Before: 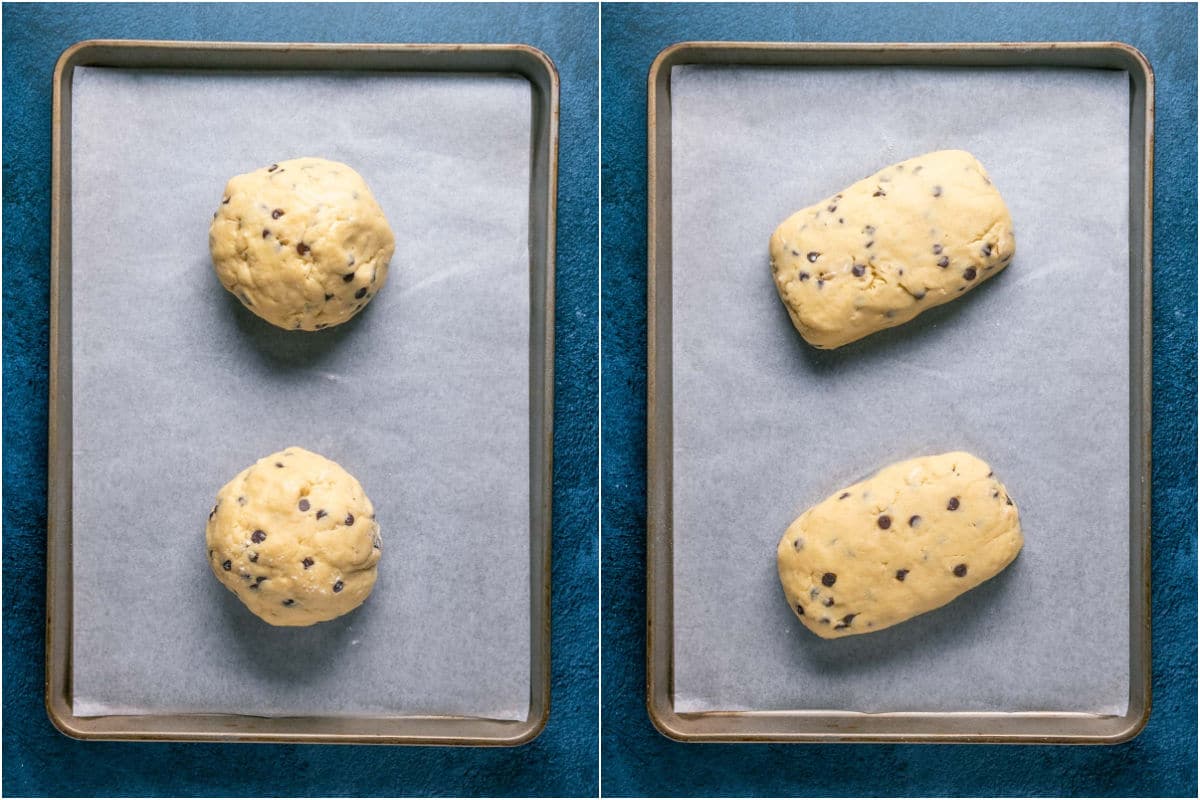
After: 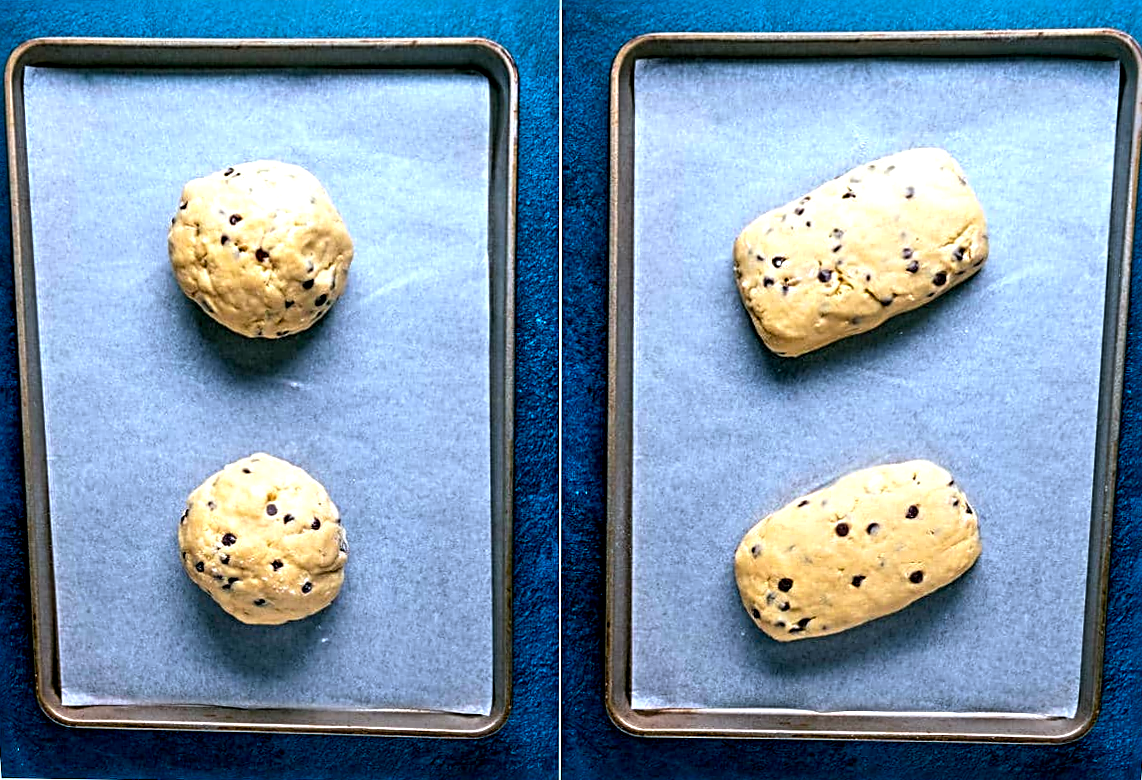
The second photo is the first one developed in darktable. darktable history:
color balance: lift [0.991, 1, 1, 1], gamma [0.996, 1, 1, 1], input saturation 98.52%, contrast 20.34%, output saturation 103.72%
color calibration: output R [0.972, 0.068, -0.094, 0], output G [-0.178, 1.216, -0.086, 0], output B [0.095, -0.136, 0.98, 0], illuminant custom, x 0.371, y 0.381, temperature 4283.16 K
rotate and perspective: rotation 0.074°, lens shift (vertical) 0.096, lens shift (horizontal) -0.041, crop left 0.043, crop right 0.952, crop top 0.024, crop bottom 0.979
sharpen: radius 3.69, amount 0.928
